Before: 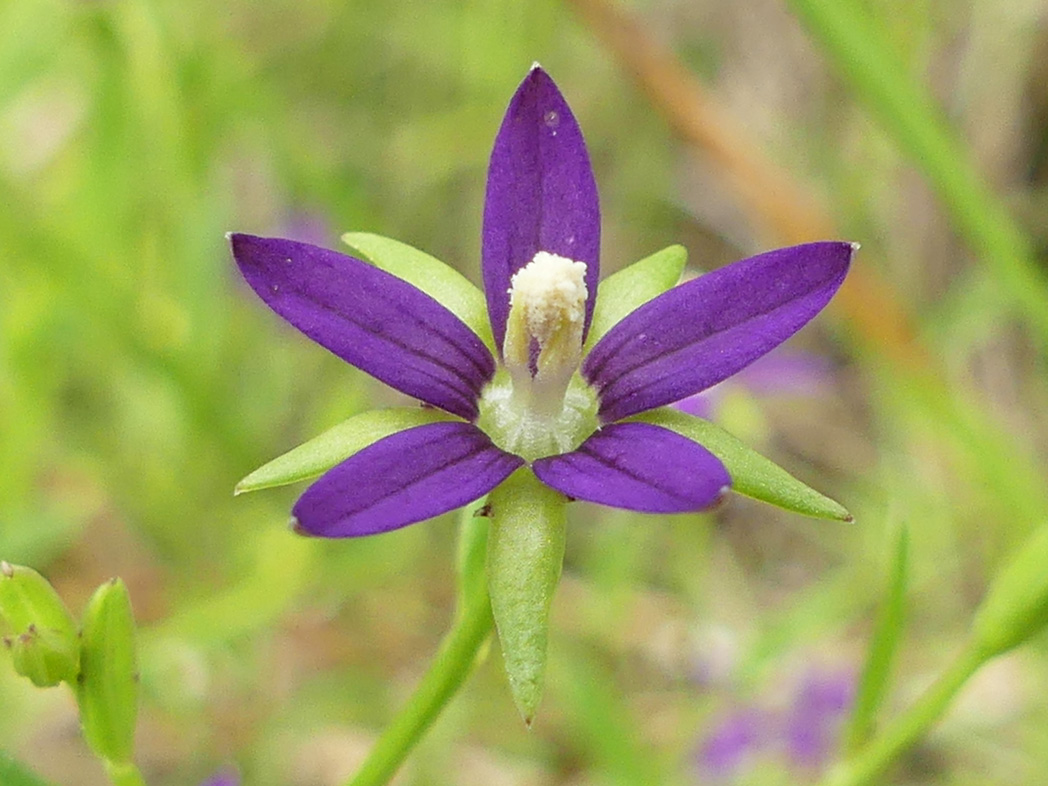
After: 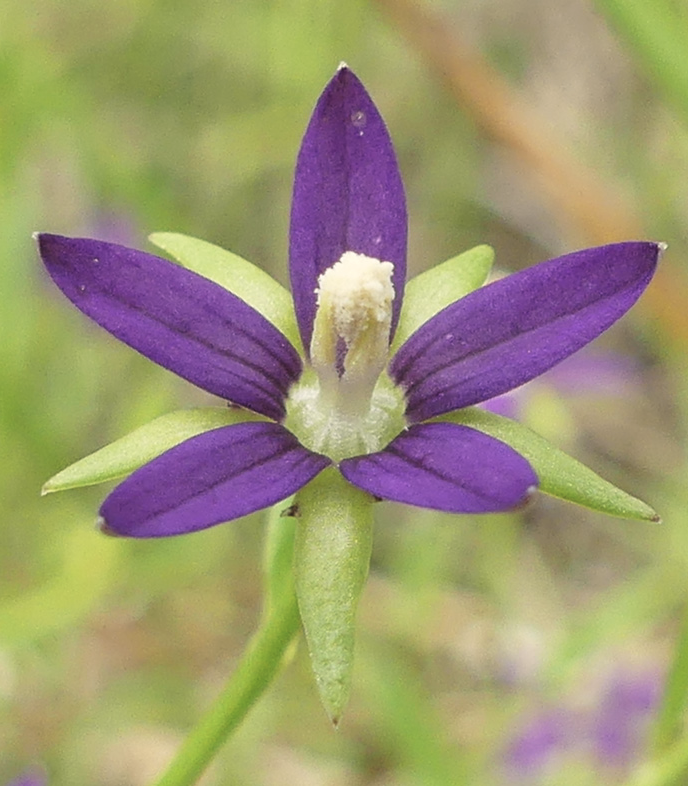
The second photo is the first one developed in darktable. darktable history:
haze removal: strength -0.091, compatibility mode true, adaptive false
color correction: highlights a* 2.76, highlights b* 5.02, shadows a* -2.25, shadows b* -4.84, saturation 0.824
crop and rotate: left 18.422%, right 15.871%
